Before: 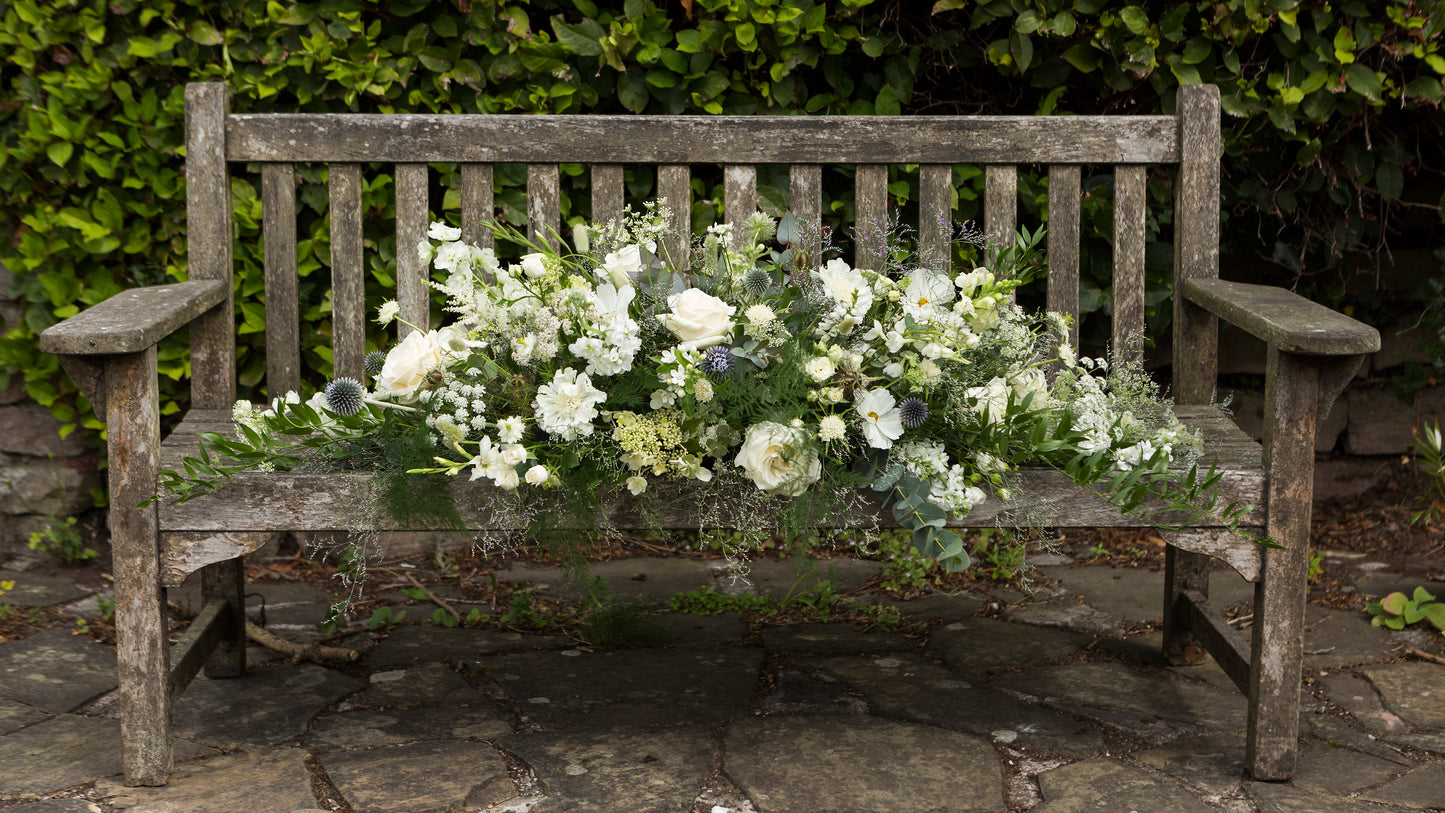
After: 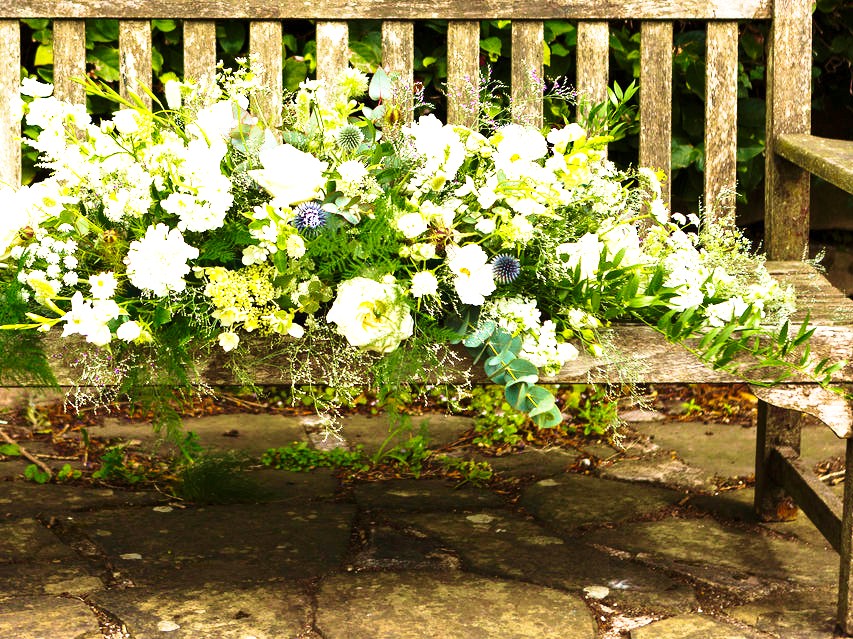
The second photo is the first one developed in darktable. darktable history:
crop and rotate: left 28.256%, top 17.734%, right 12.656%, bottom 3.573%
velvia: strength 75%
base curve: curves: ch0 [(0, 0) (0.028, 0.03) (0.121, 0.232) (0.46, 0.748) (0.859, 0.968) (1, 1)], preserve colors none
color balance rgb: linear chroma grading › shadows -10%, linear chroma grading › global chroma 20%, perceptual saturation grading › global saturation 15%, perceptual brilliance grading › global brilliance 30%, perceptual brilliance grading › highlights 12%, perceptual brilliance grading › mid-tones 24%, global vibrance 20%
